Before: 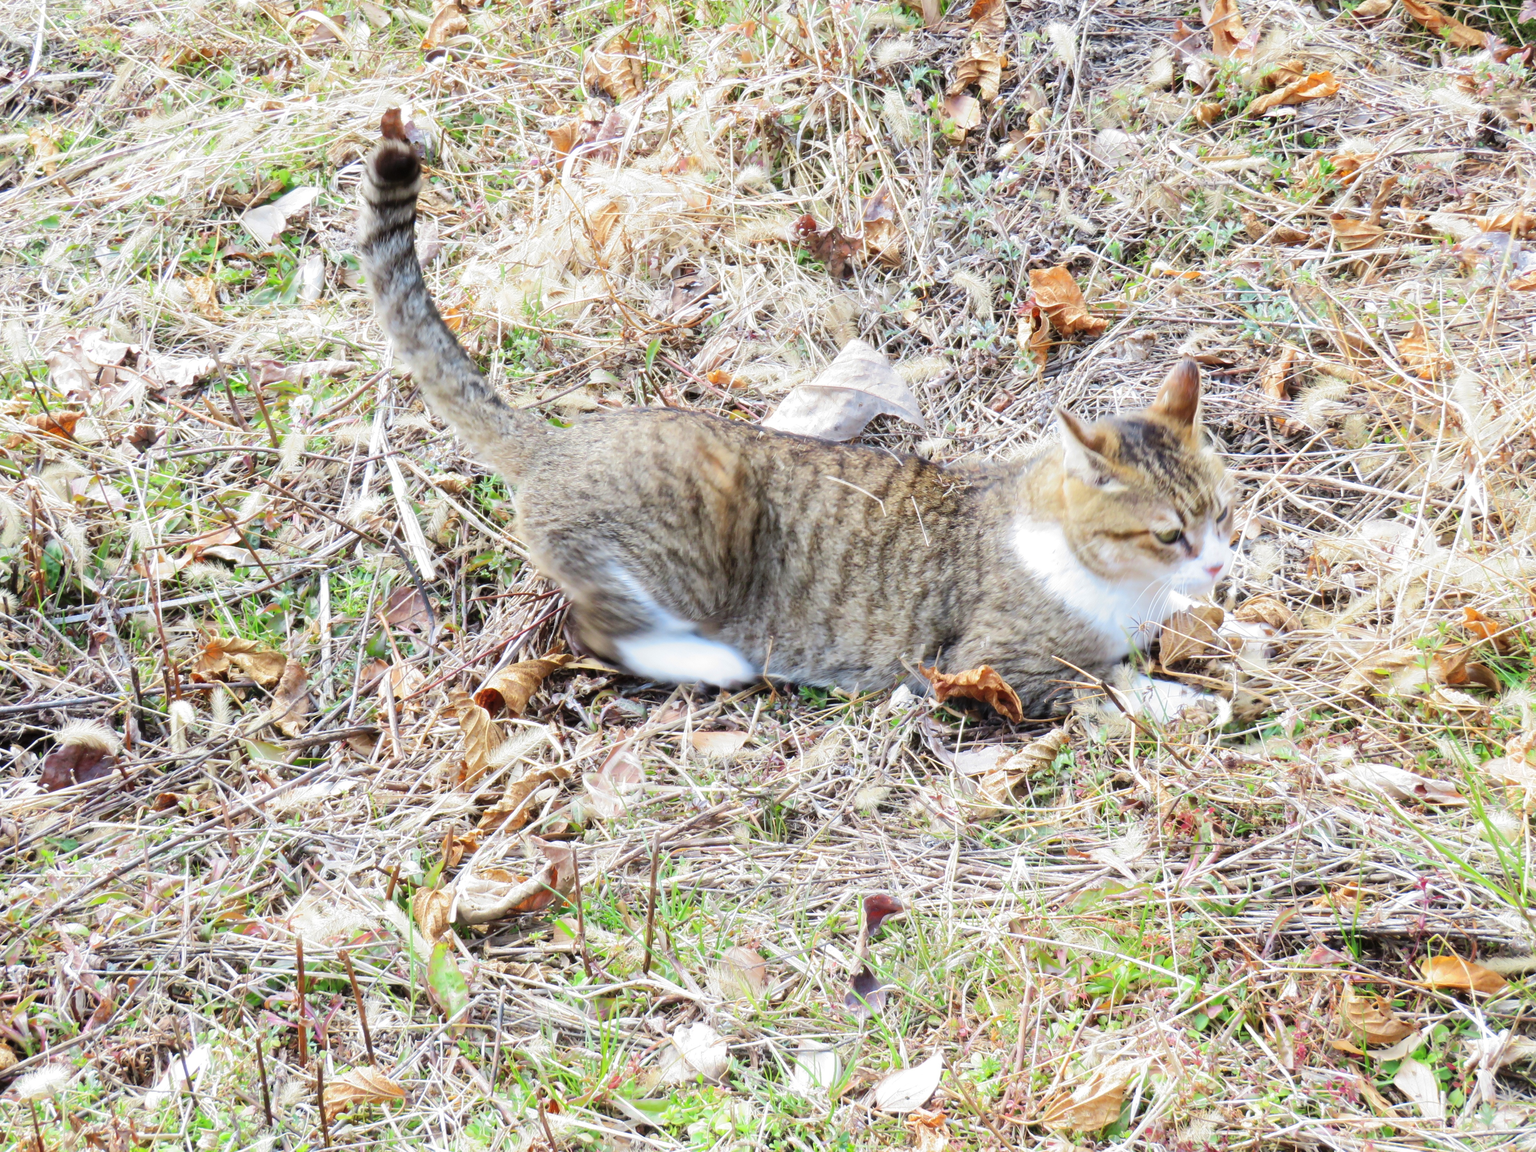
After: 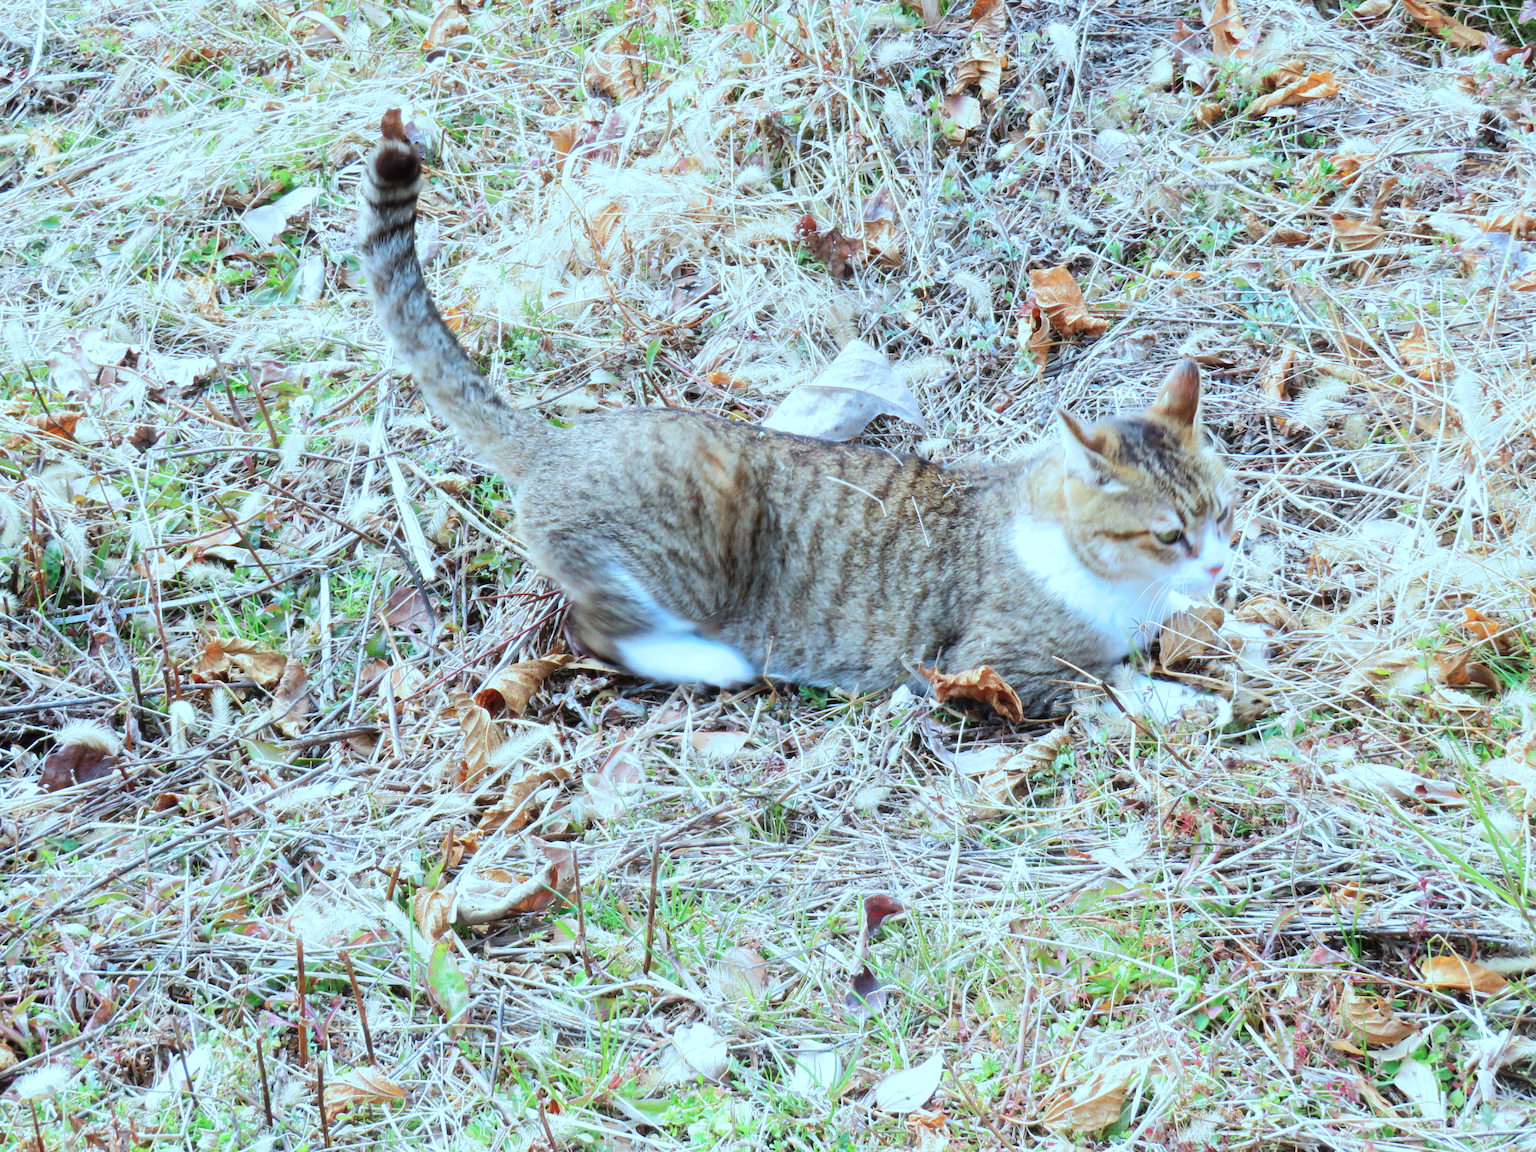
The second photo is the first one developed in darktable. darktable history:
grain: coarseness 0.09 ISO
color correction: highlights a* -10.69, highlights b* -19.19
